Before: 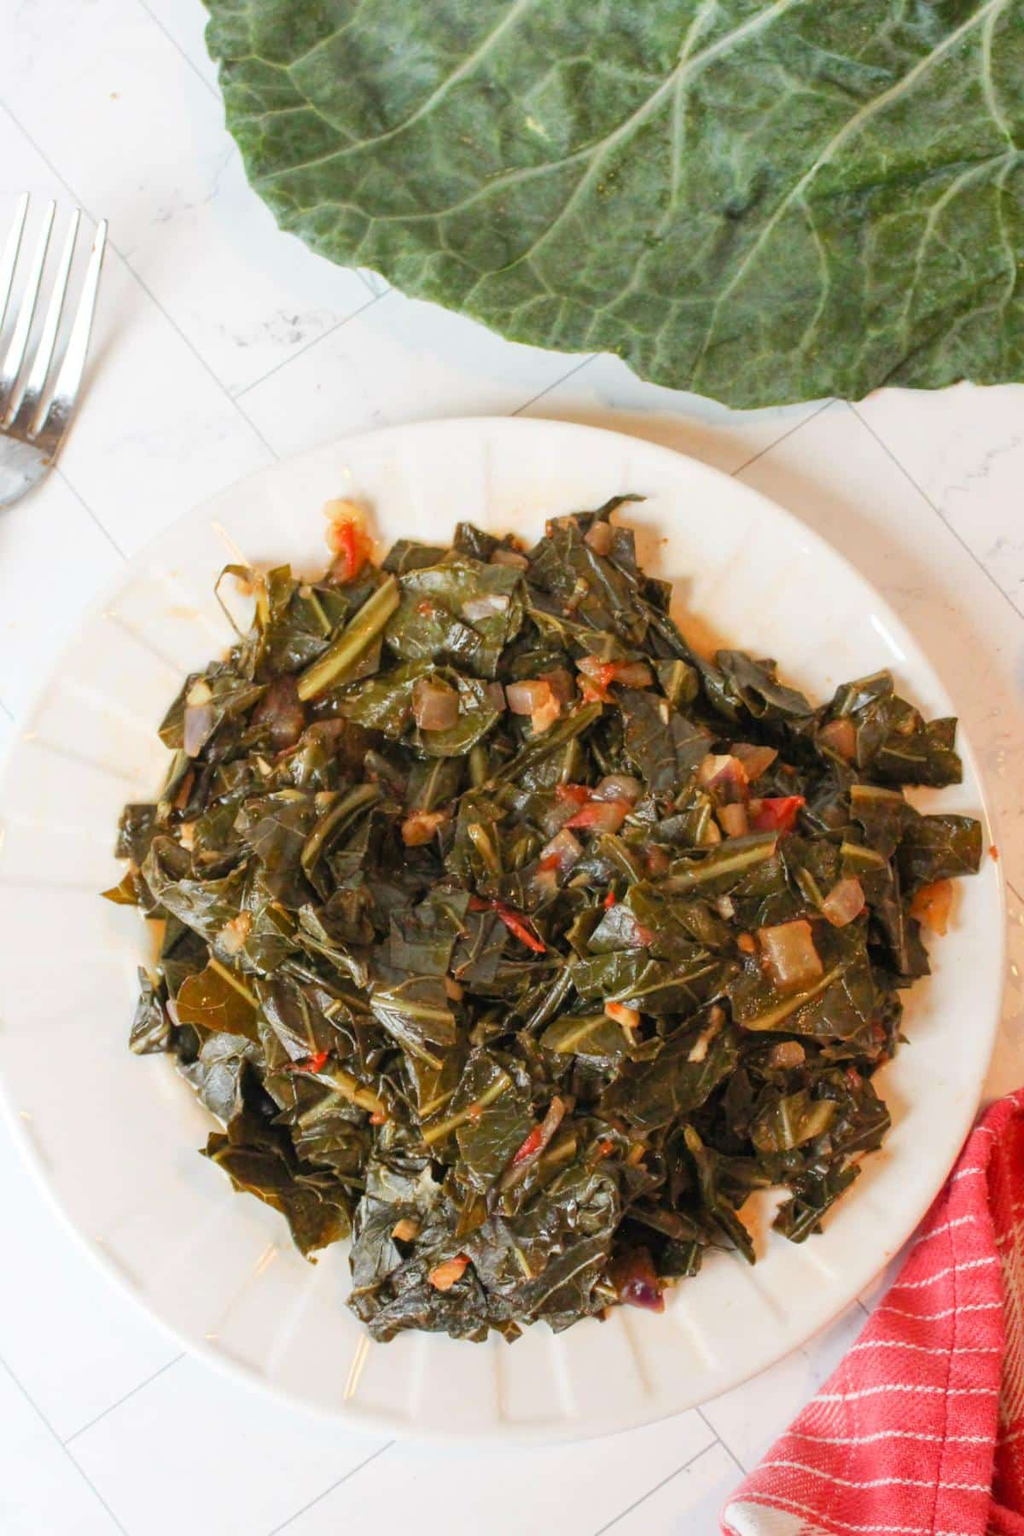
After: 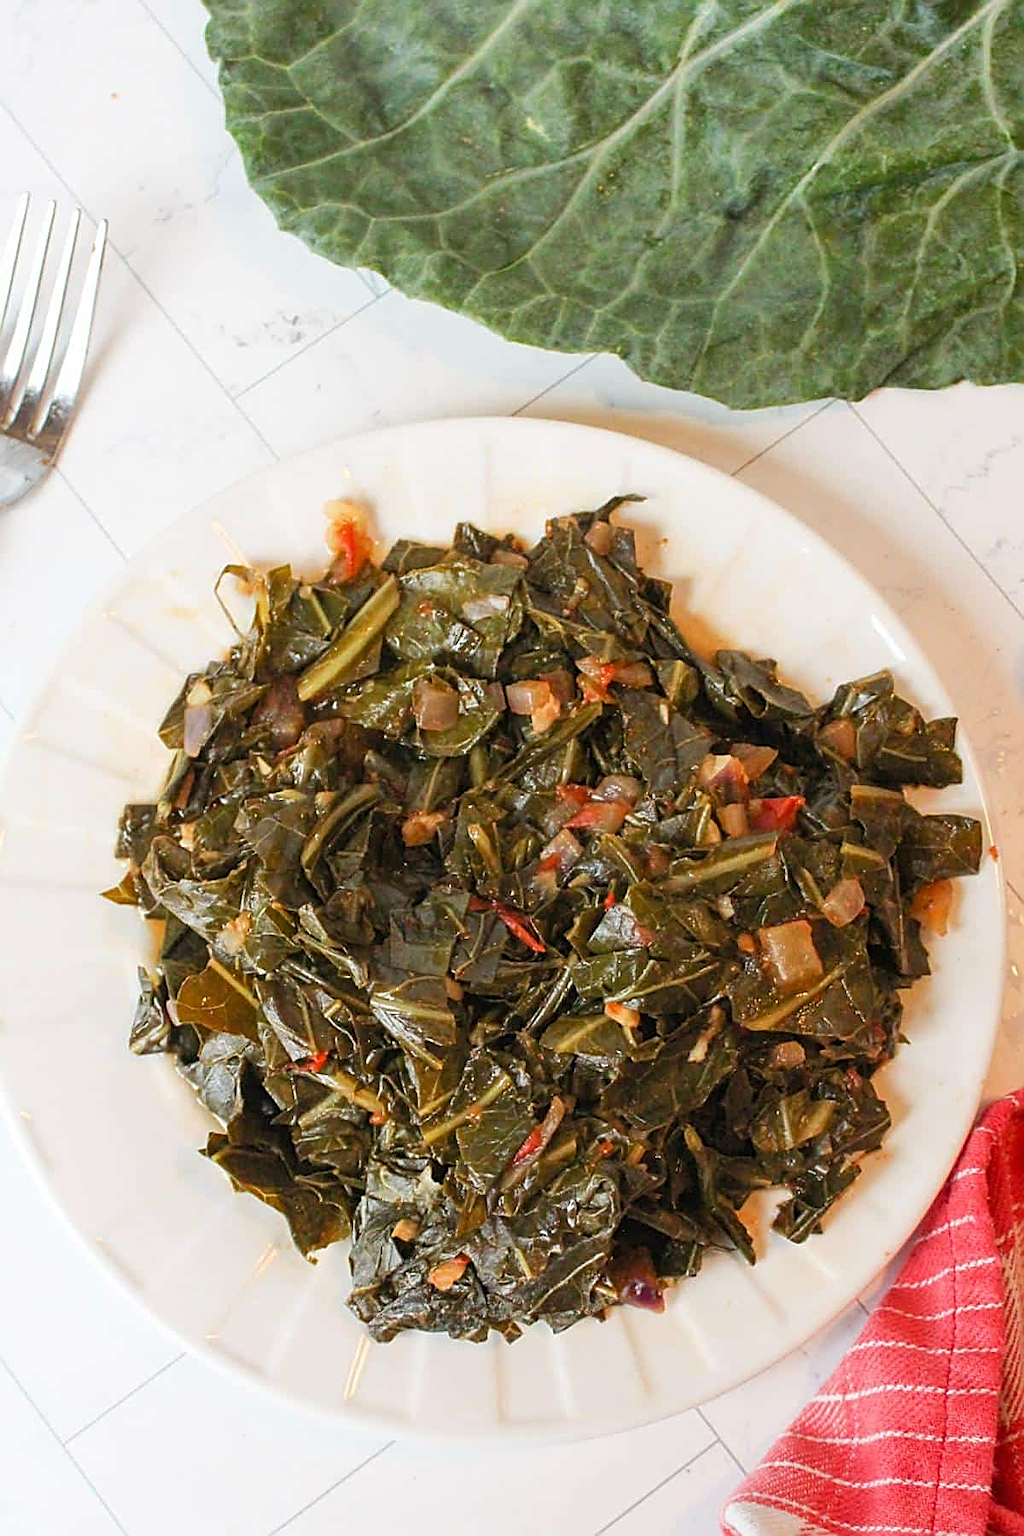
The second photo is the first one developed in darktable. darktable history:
sharpen: amount 1.017
